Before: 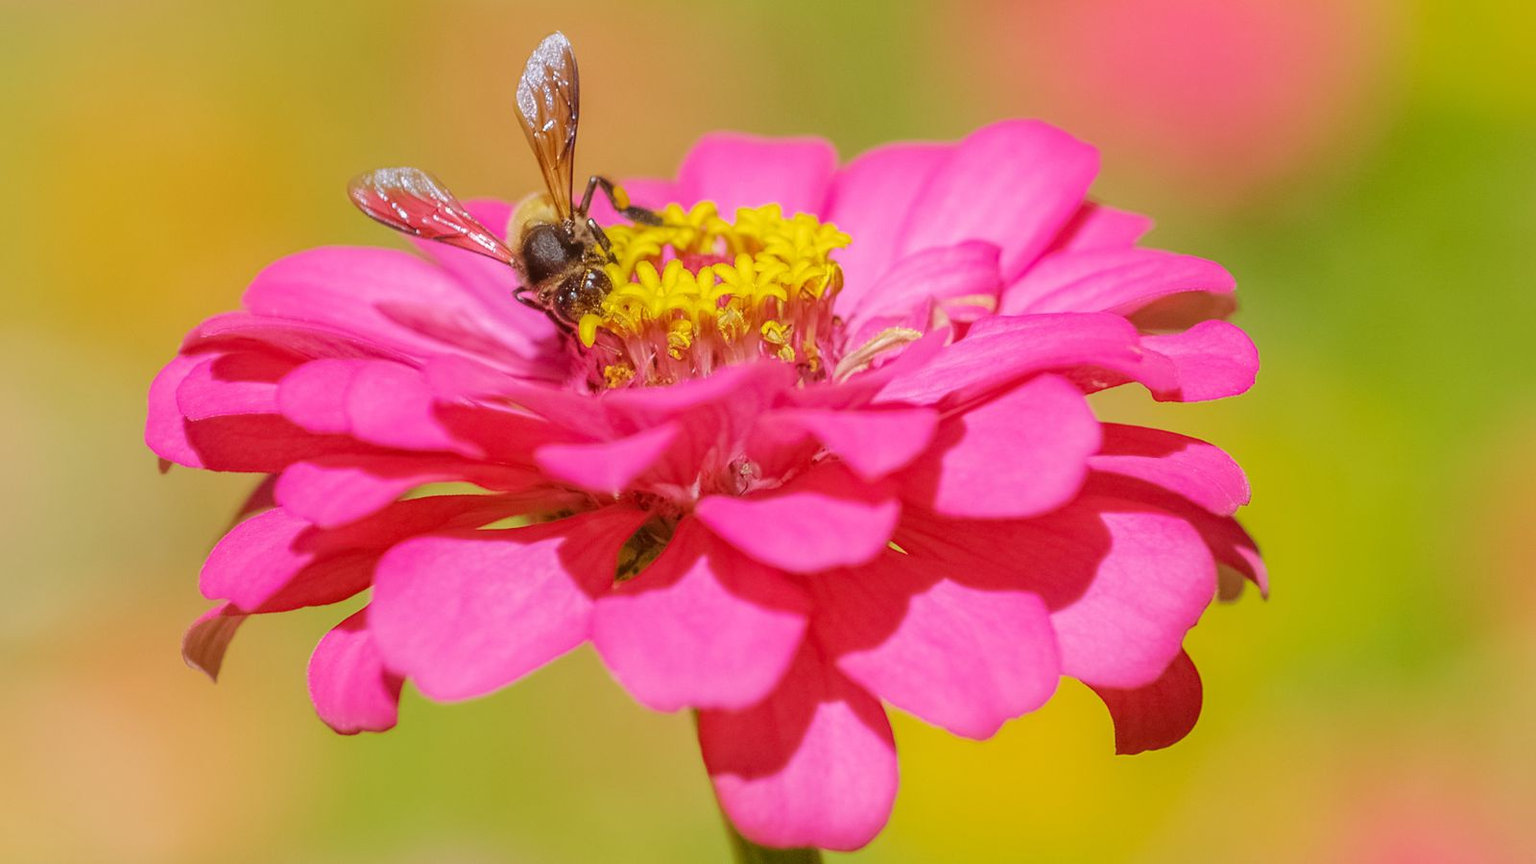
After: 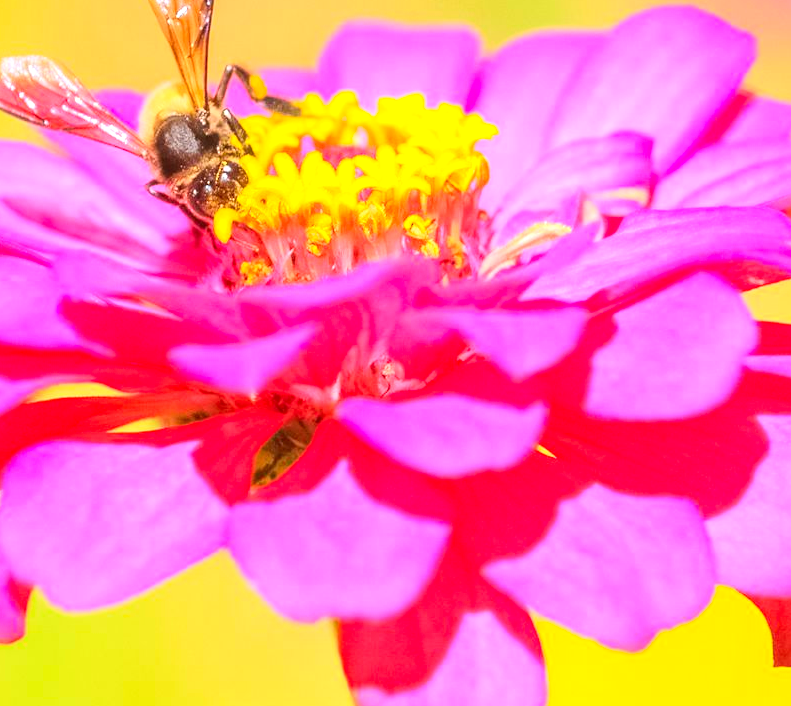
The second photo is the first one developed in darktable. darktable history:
exposure: black level correction 0, exposure 0.877 EV, compensate exposure bias true, compensate highlight preservation false
crop and rotate: angle 0.02°, left 24.353%, top 13.219%, right 26.156%, bottom 8.224%
contrast brightness saturation: contrast 0.2, brightness 0.16, saturation 0.22
